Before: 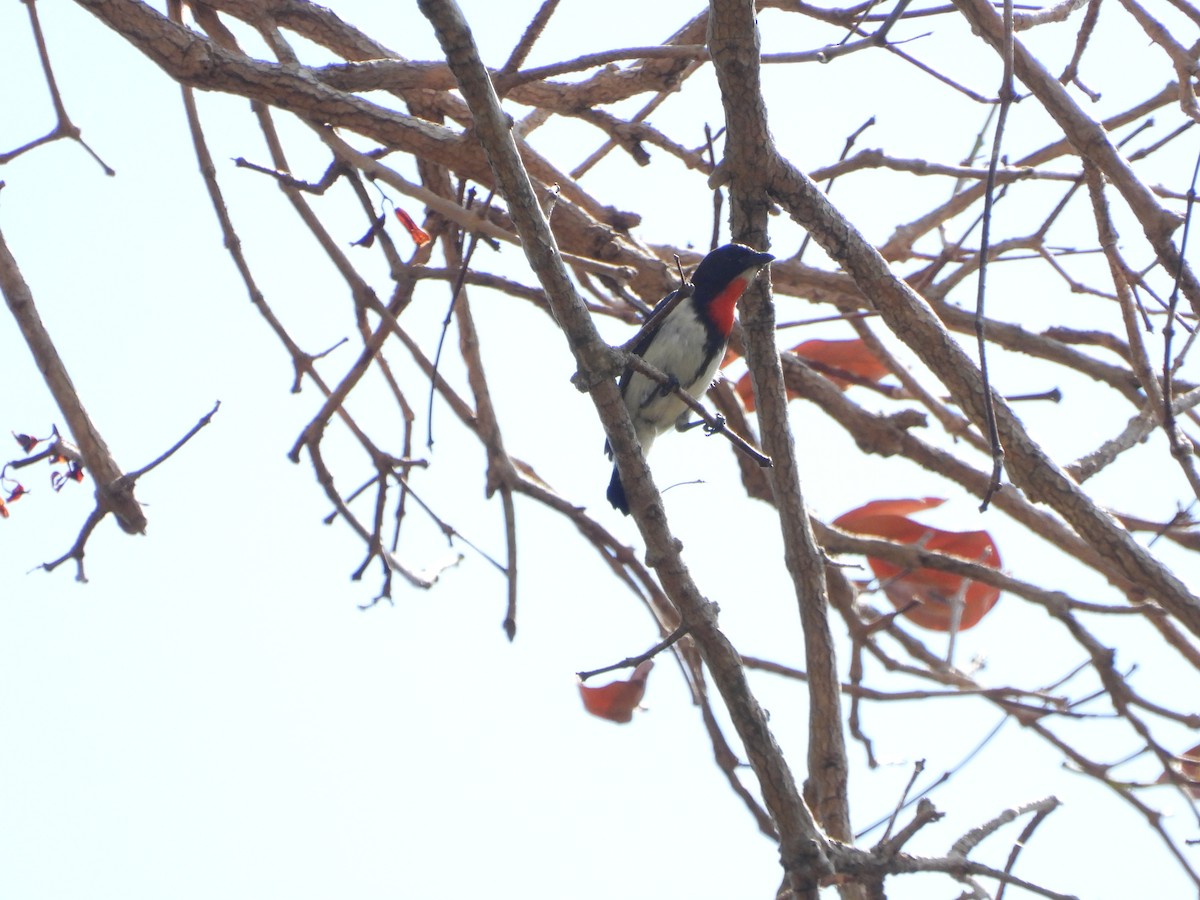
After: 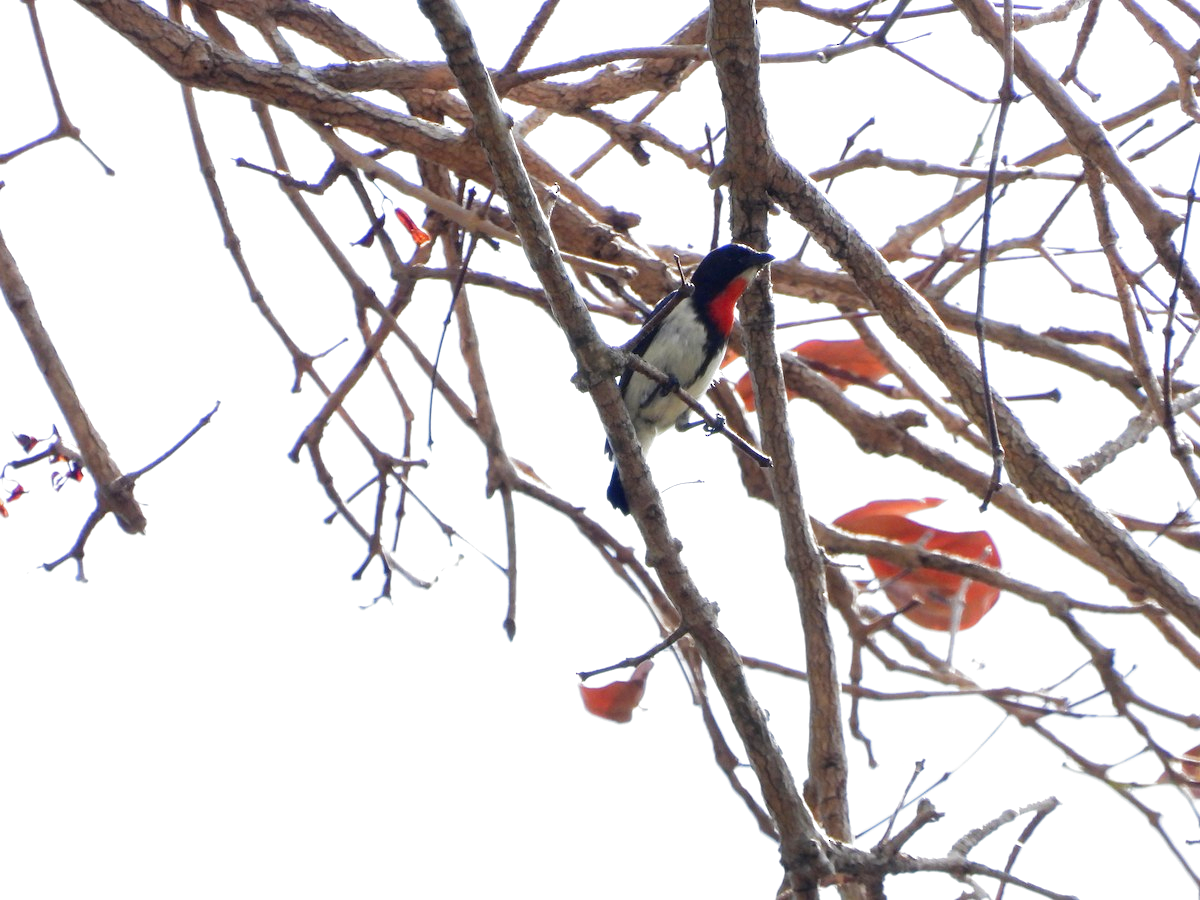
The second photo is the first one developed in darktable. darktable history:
filmic rgb: black relative exposure -8.2 EV, white relative exposure 2.2 EV, threshold 3 EV, hardness 7.11, latitude 75%, contrast 1.325, highlights saturation mix -2%, shadows ↔ highlights balance 30%, preserve chrominance no, color science v5 (2021), contrast in shadows safe, contrast in highlights safe, enable highlight reconstruction true
exposure: exposure 0.191 EV, compensate highlight preservation false
